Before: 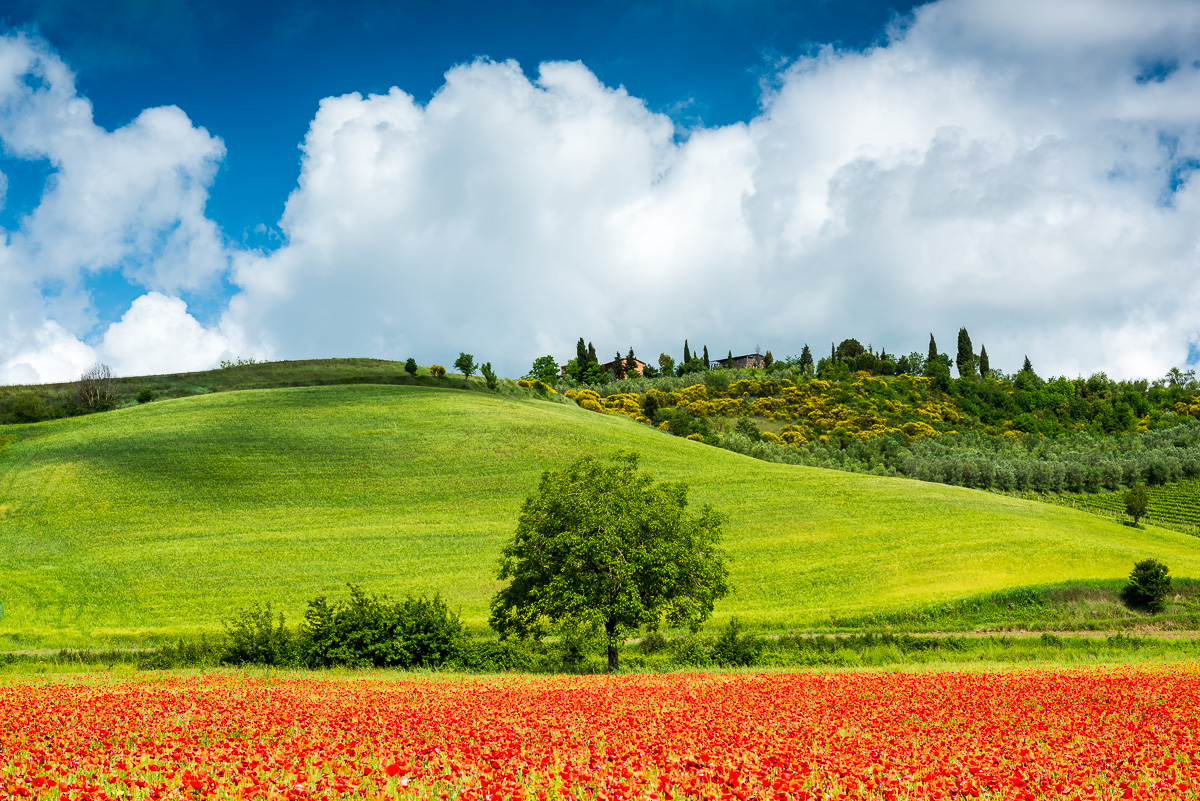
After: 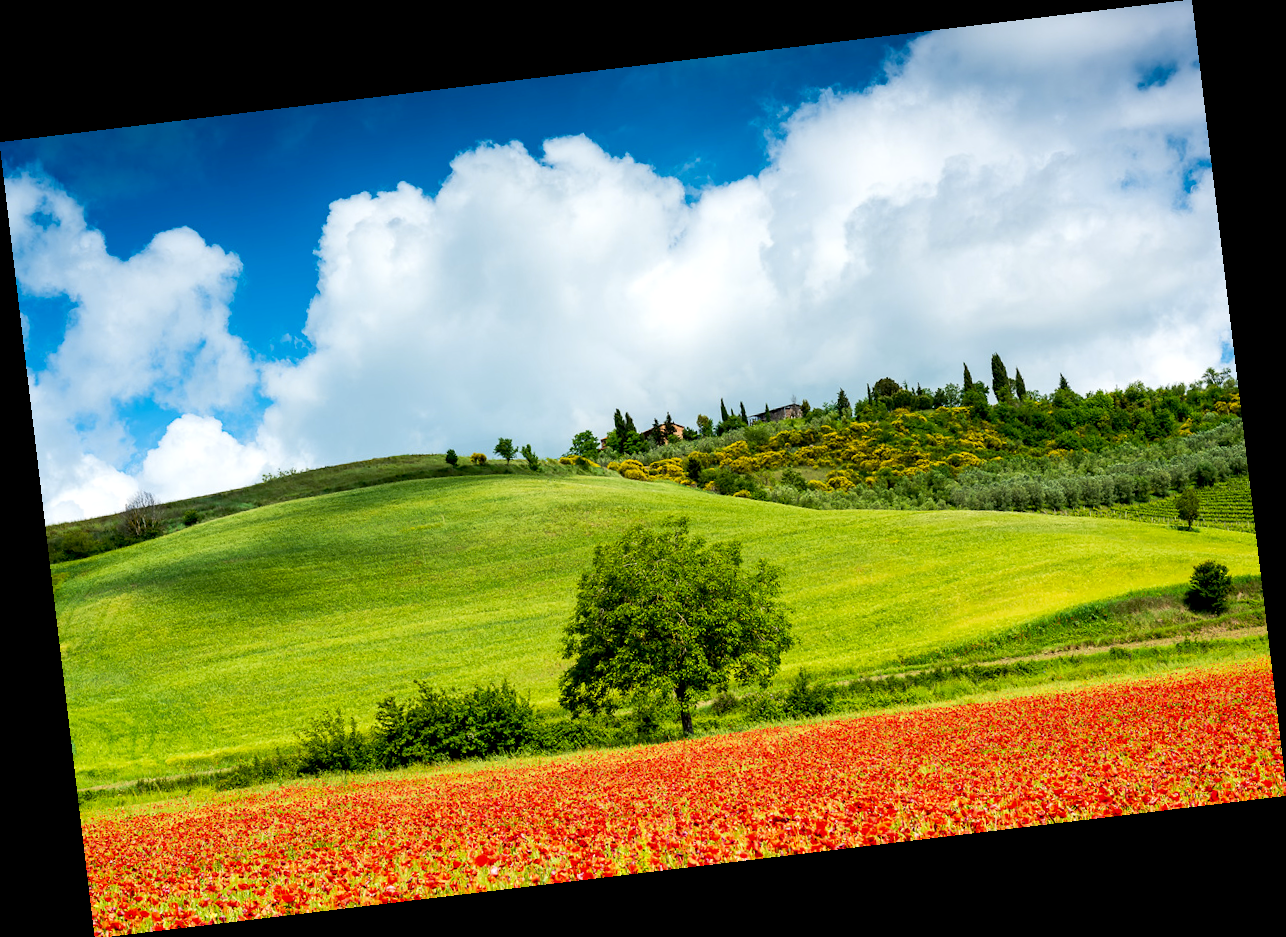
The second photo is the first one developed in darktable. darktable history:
color zones: curves: ch0 [(0.068, 0.464) (0.25, 0.5) (0.48, 0.508) (0.75, 0.536) (0.886, 0.476) (0.967, 0.456)]; ch1 [(0.066, 0.456) (0.25, 0.5) (0.616, 0.508) (0.746, 0.56) (0.934, 0.444)]
rotate and perspective: rotation -6.83°, automatic cropping off
white balance: red 1, blue 1
exposure: black level correction 0.007, exposure 0.093 EV, compensate highlight preservation false
